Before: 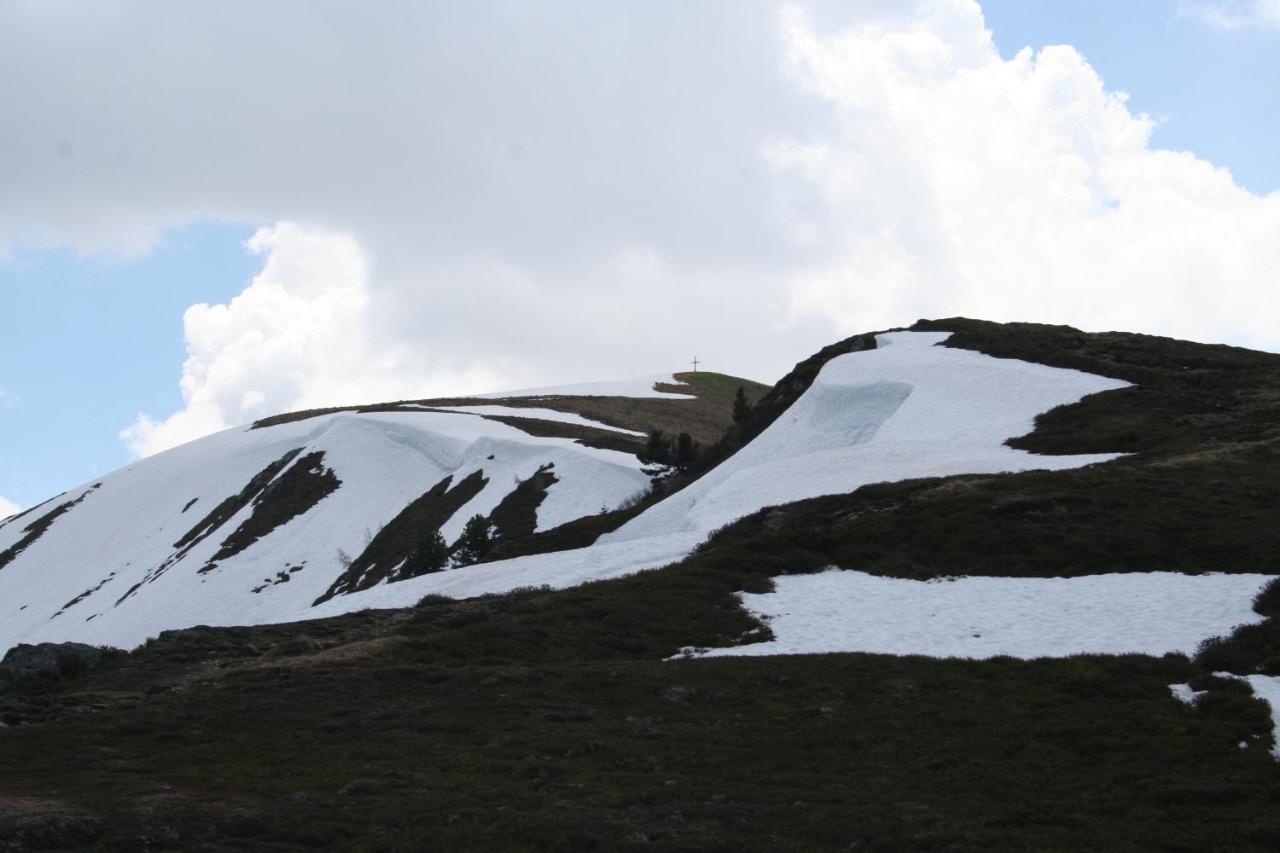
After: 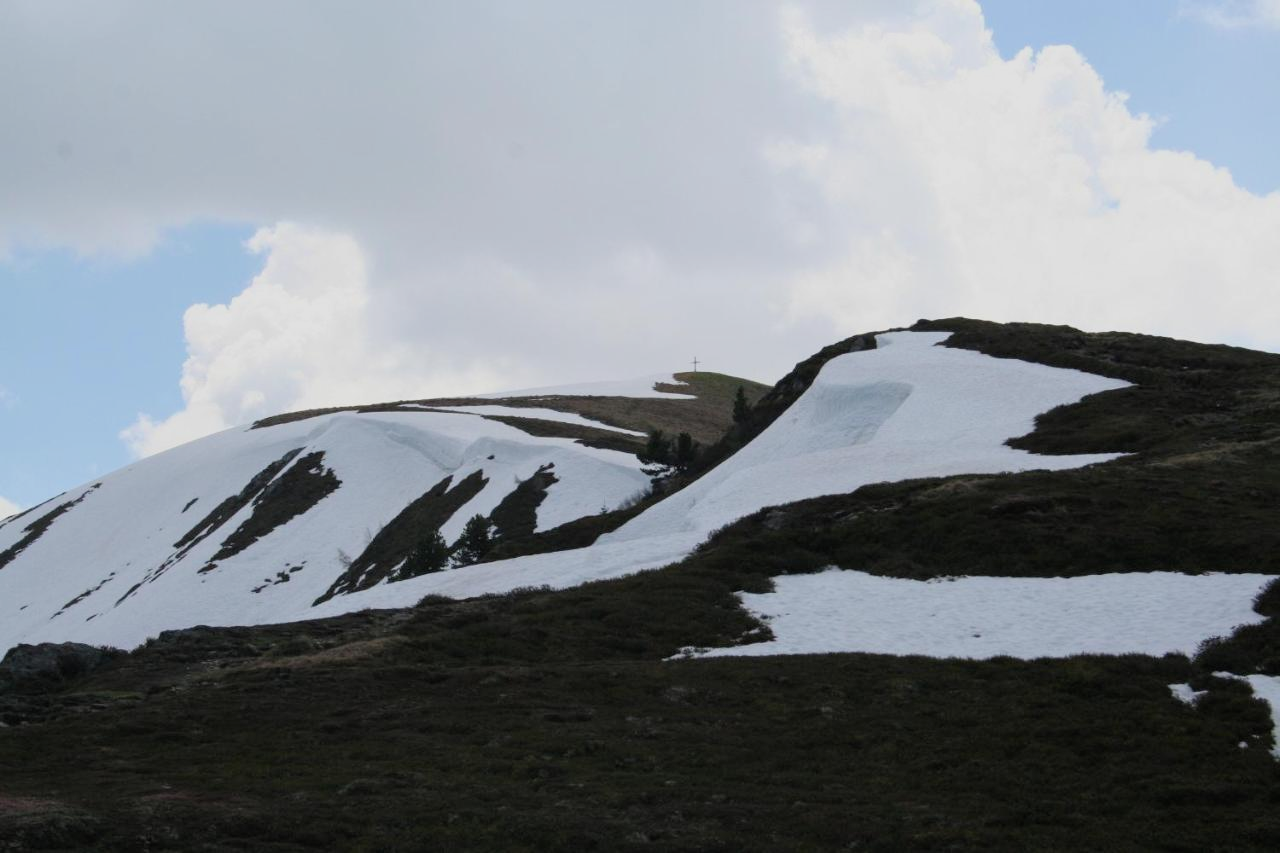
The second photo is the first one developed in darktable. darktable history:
filmic rgb: black relative exposure -15 EV, white relative exposure 3 EV, threshold 6 EV, target black luminance 0%, hardness 9.27, latitude 99%, contrast 0.912, shadows ↔ highlights balance 0.505%, add noise in highlights 0, color science v3 (2019), use custom middle-gray values true, iterations of high-quality reconstruction 0, contrast in highlights soft, enable highlight reconstruction true
